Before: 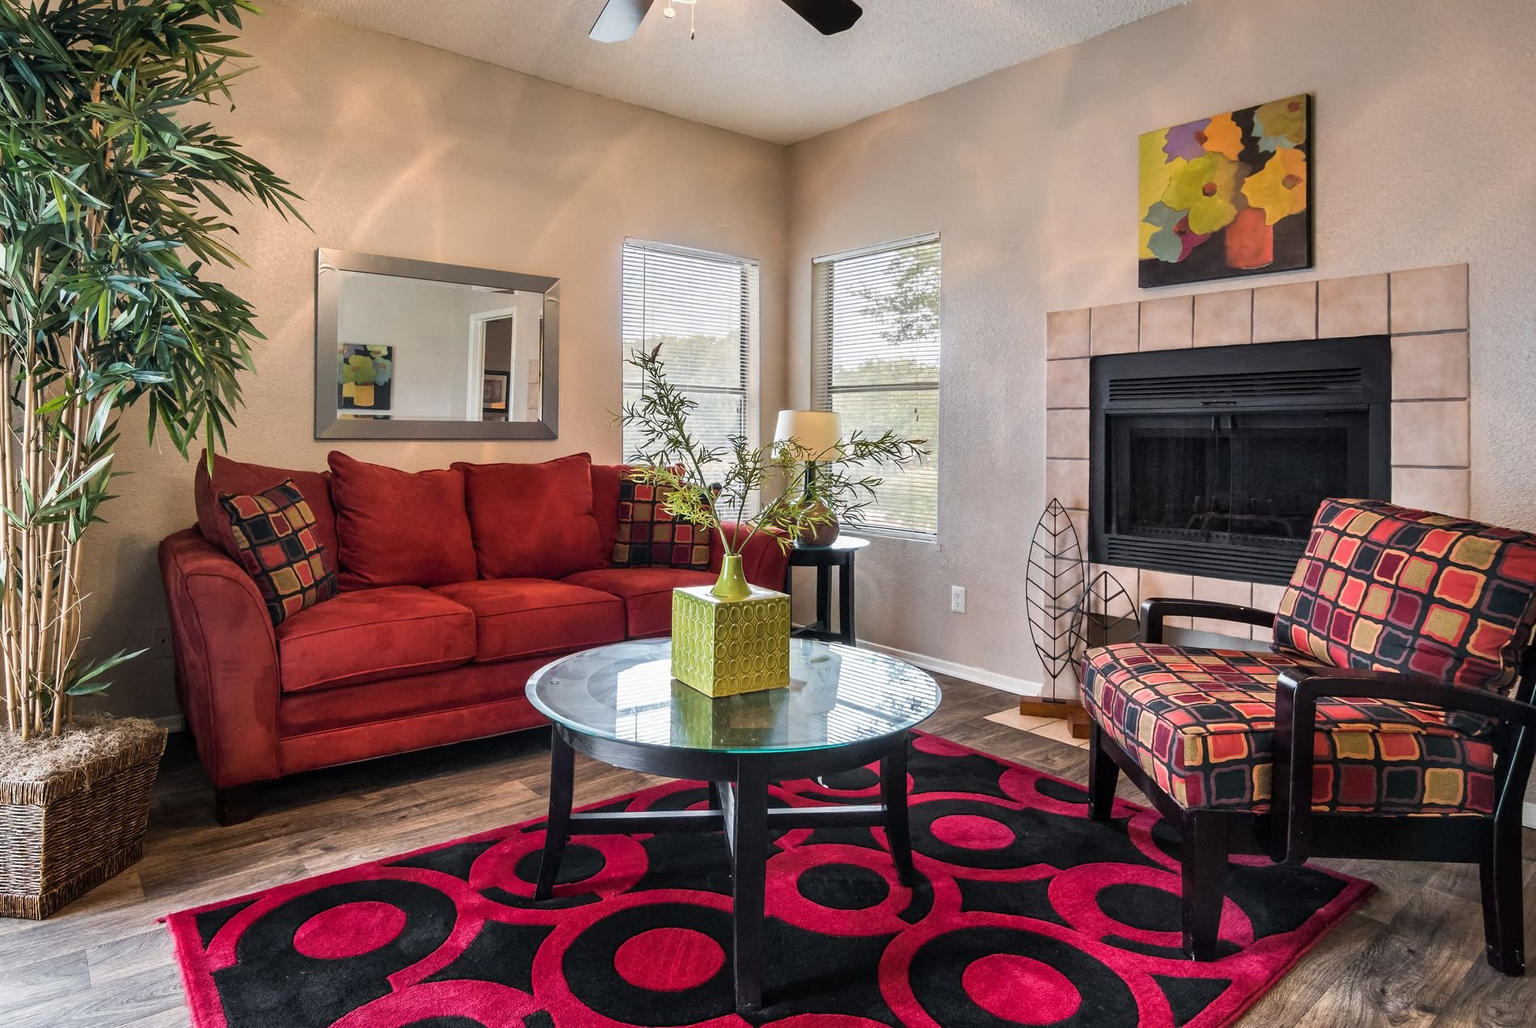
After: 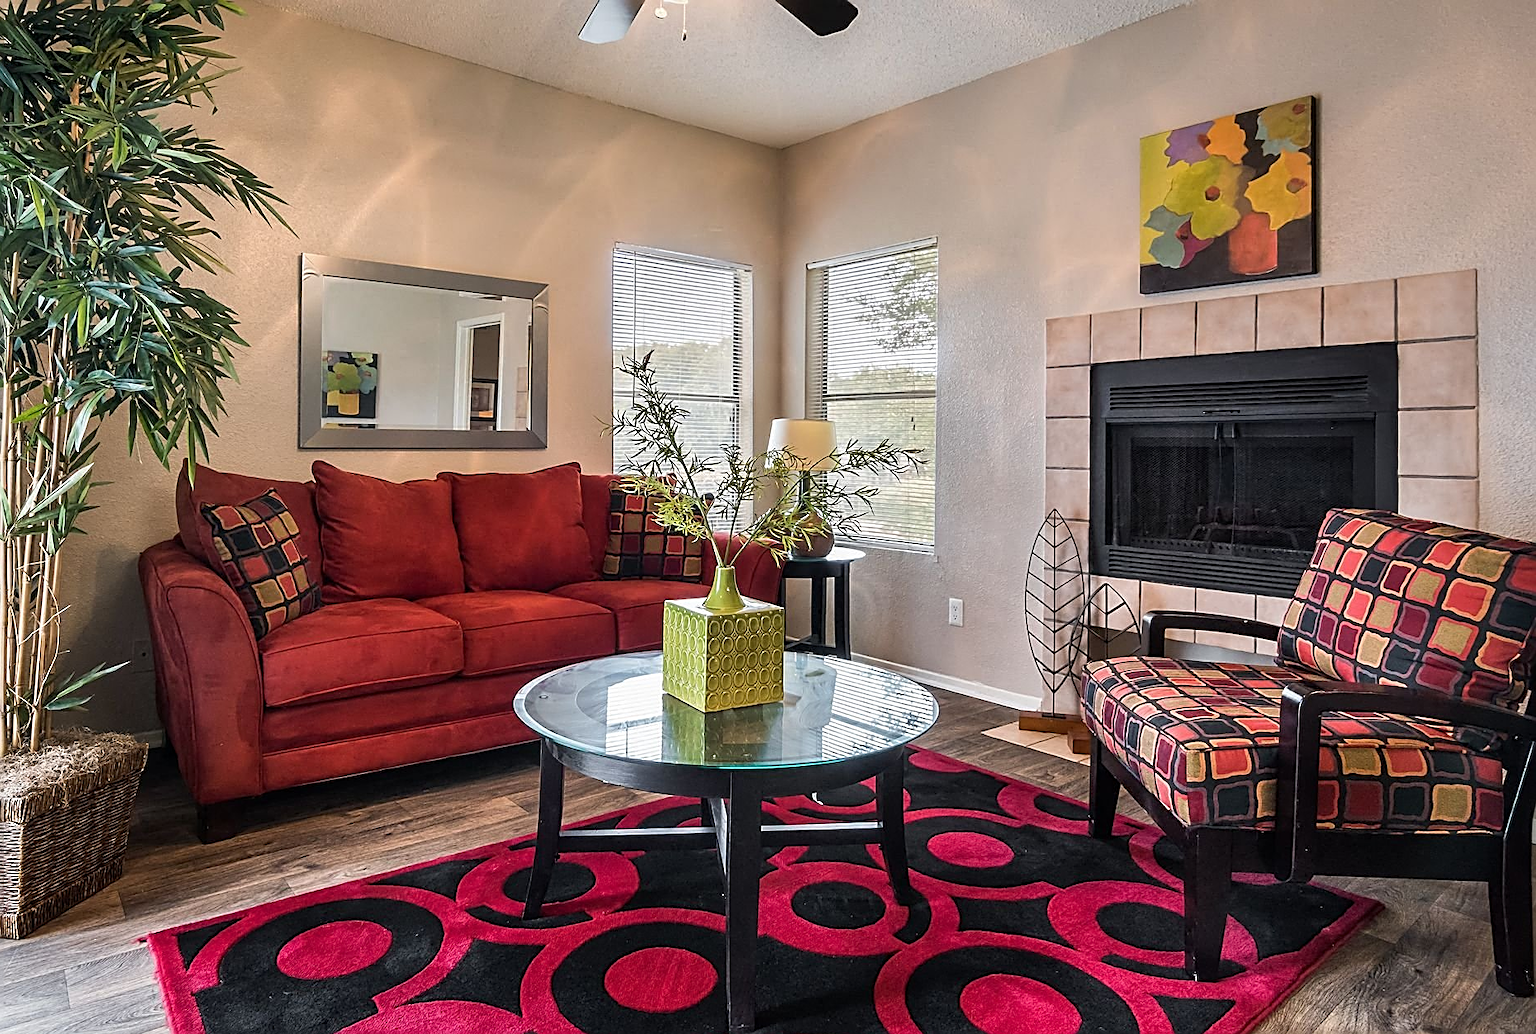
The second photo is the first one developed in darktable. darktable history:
crop and rotate: left 1.558%, right 0.515%, bottom 1.413%
sharpen: amount 0.9
